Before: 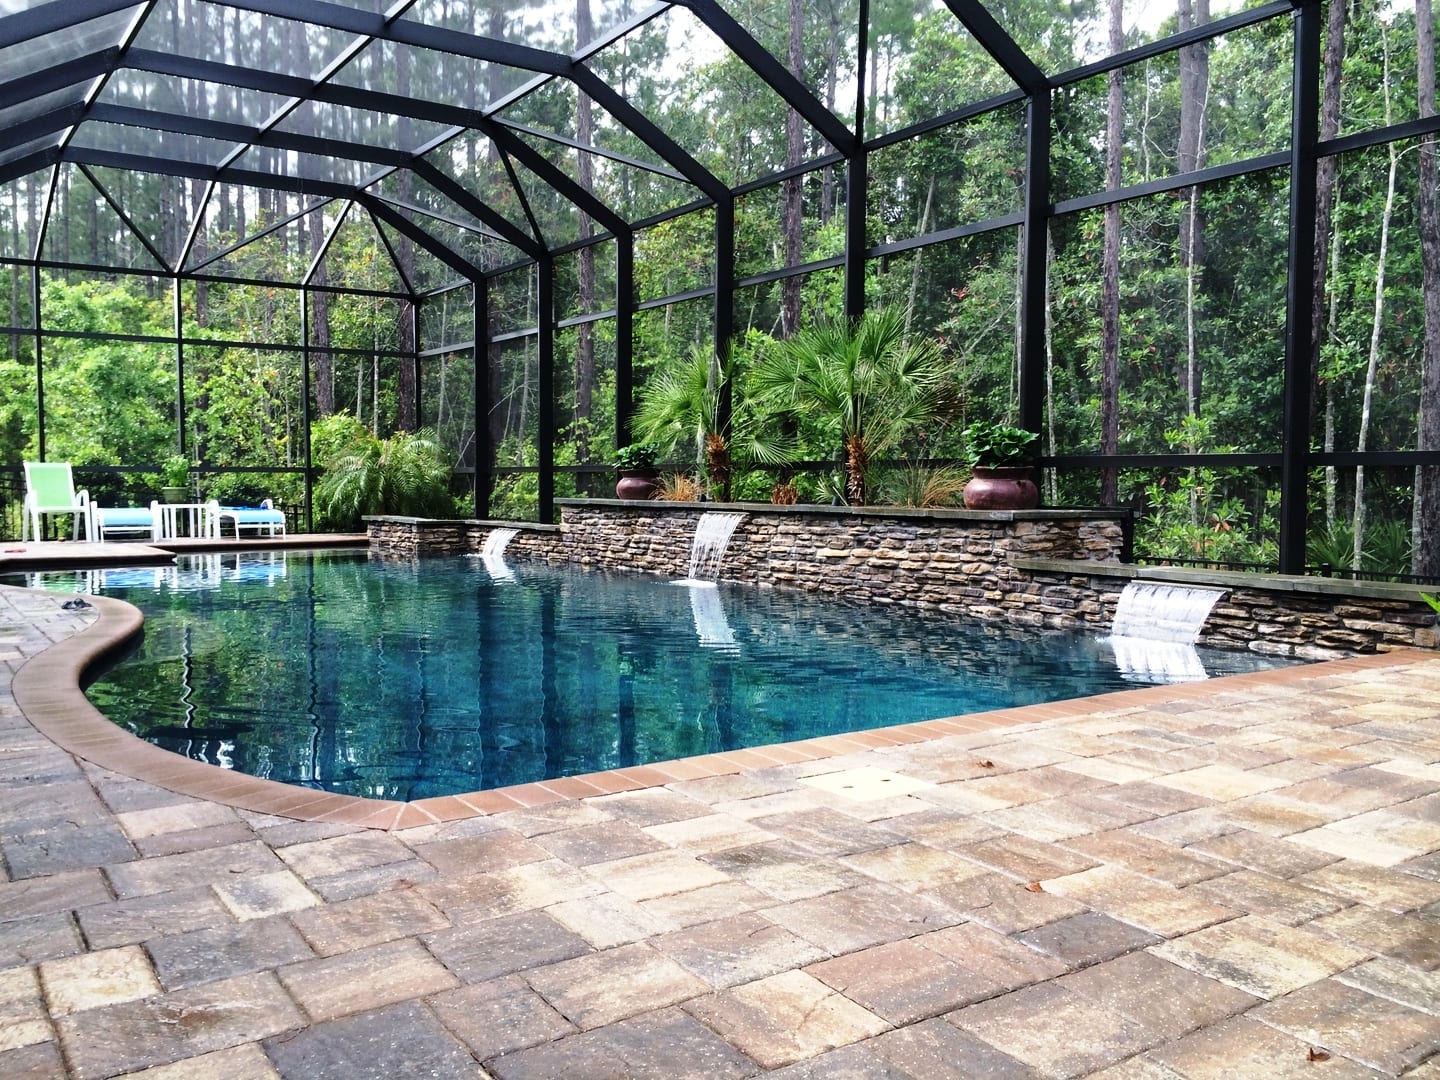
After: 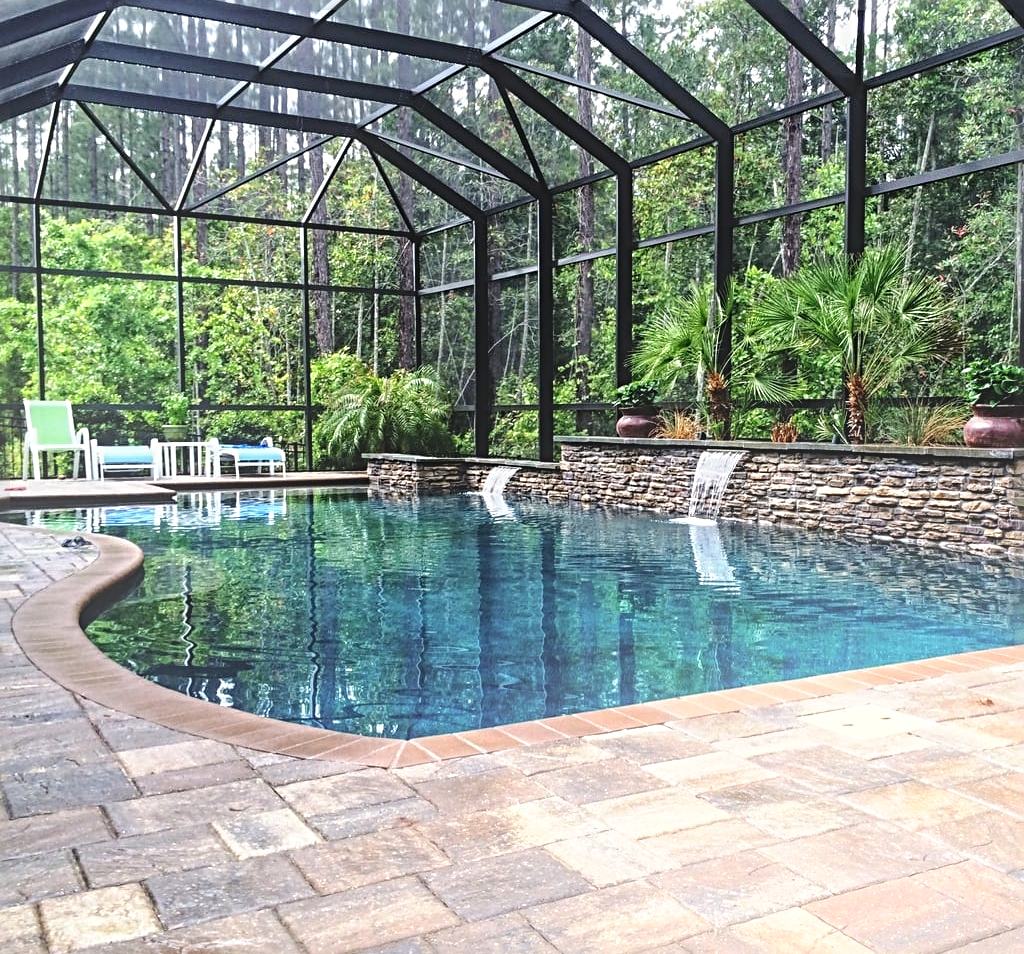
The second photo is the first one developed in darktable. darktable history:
local contrast: detail 130%
crop: top 5.803%, right 27.864%, bottom 5.804%
bloom: size 38%, threshold 95%, strength 30%
sharpen: radius 4
